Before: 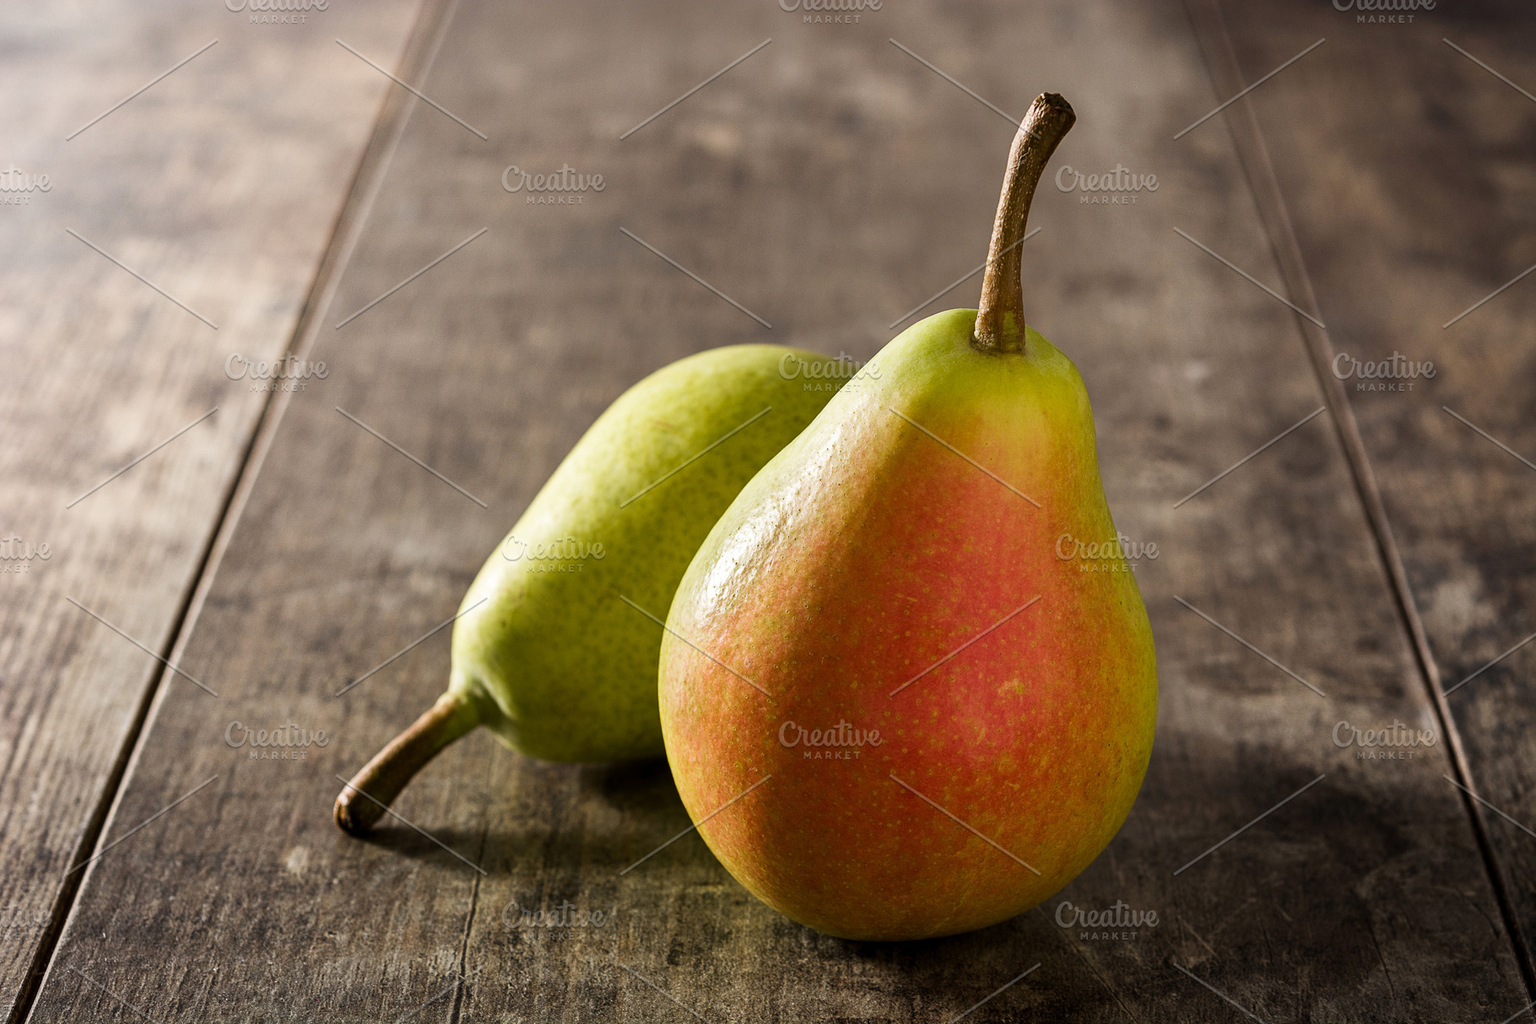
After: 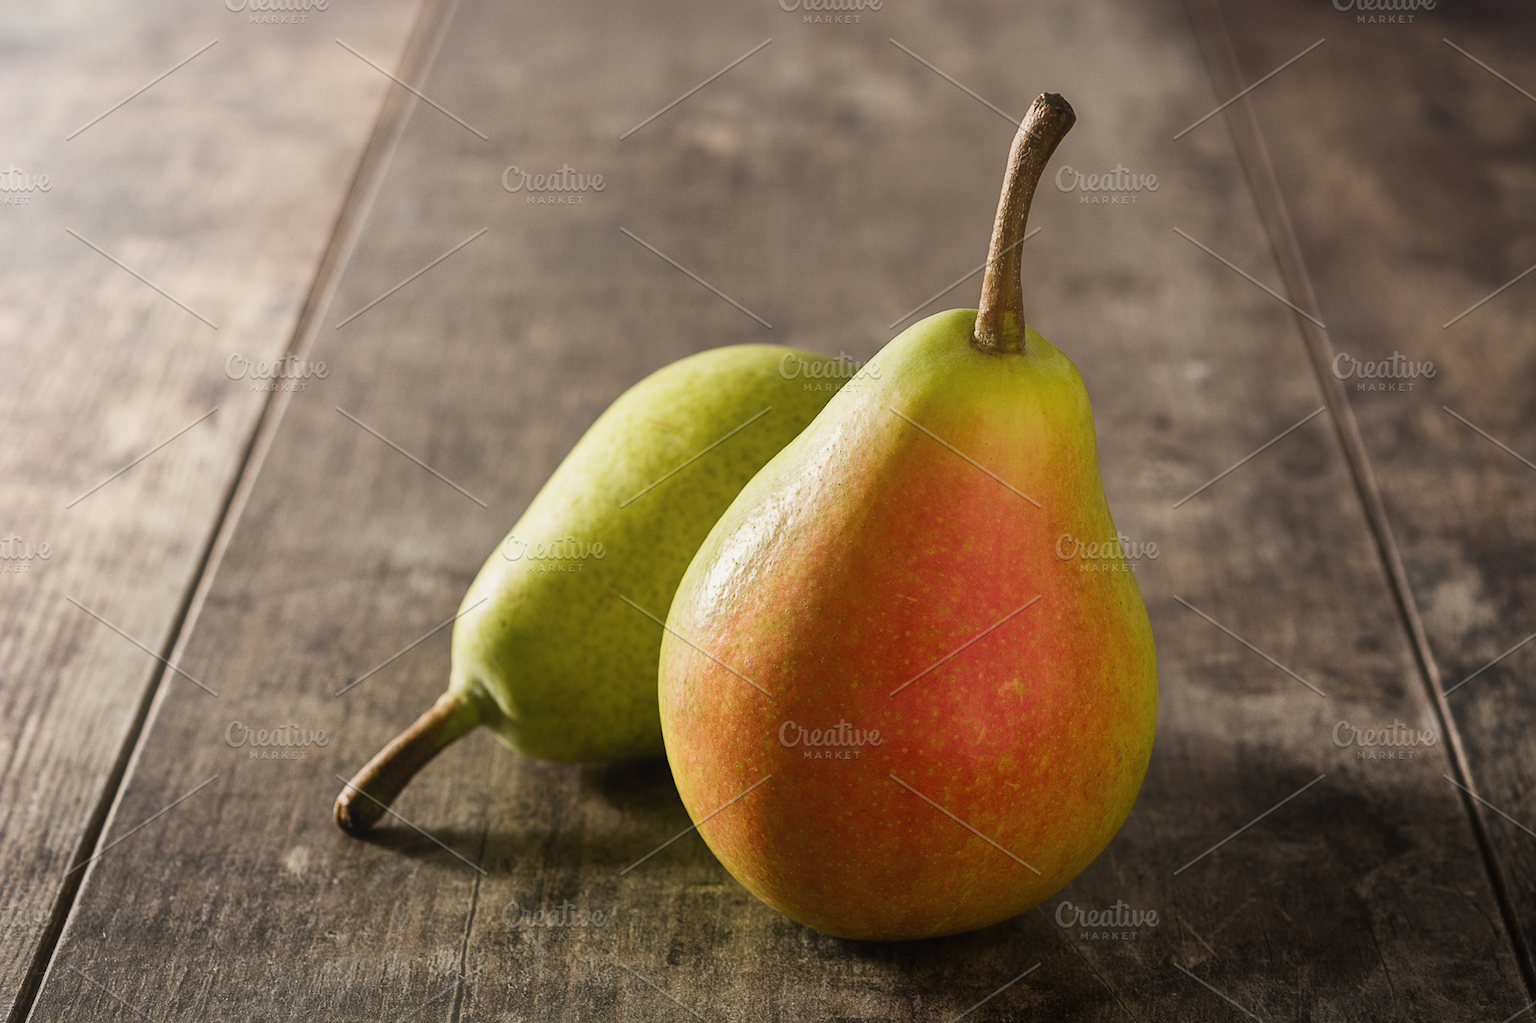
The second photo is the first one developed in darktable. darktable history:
contrast equalizer: octaves 7, y [[0.6 ×6], [0.55 ×6], [0 ×6], [0 ×6], [0 ×6]], mix -0.3
haze removal: strength -0.1, adaptive false
